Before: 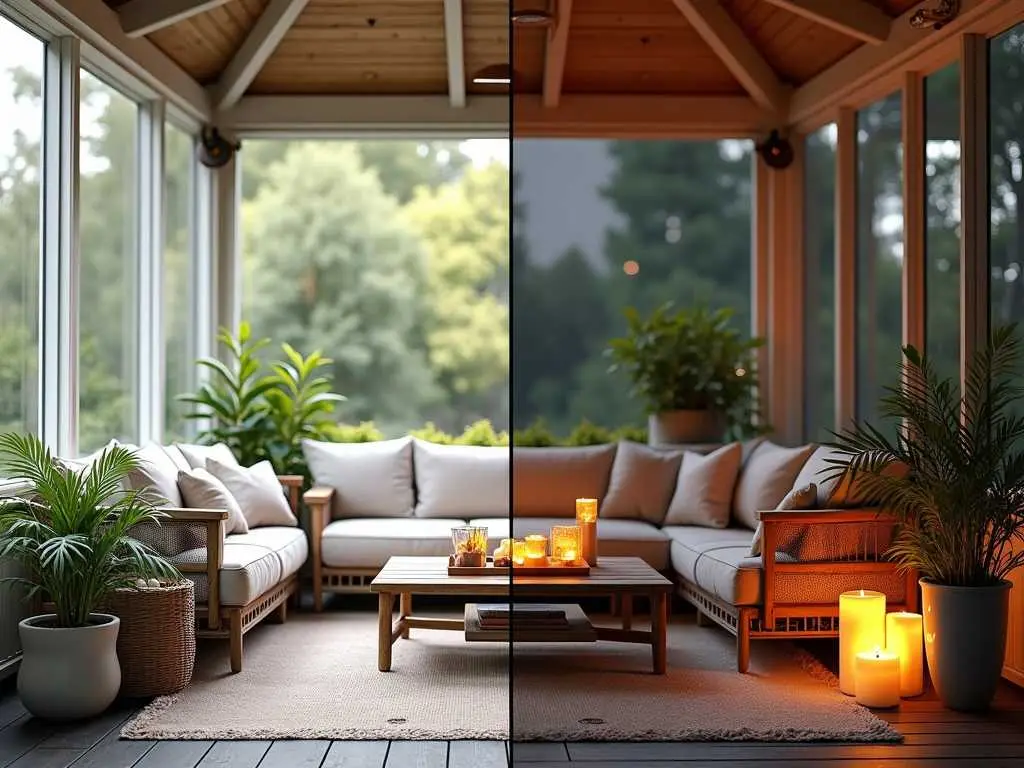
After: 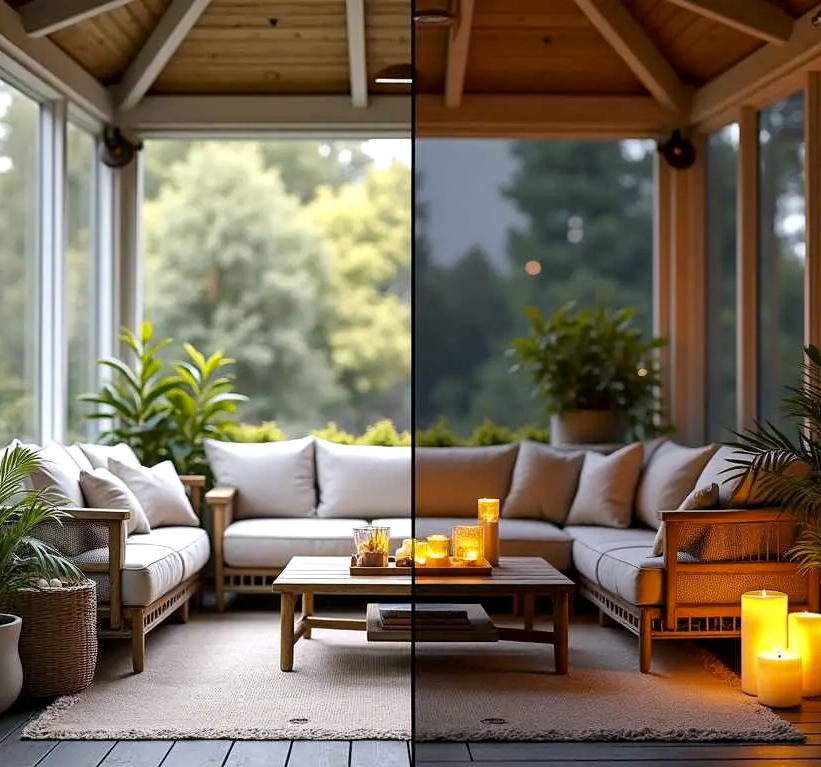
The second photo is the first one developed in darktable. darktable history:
white balance: red 1.004, blue 1.024
color contrast: green-magenta contrast 0.8, blue-yellow contrast 1.1, unbound 0
crop and rotate: left 9.597%, right 10.195%
local contrast: mode bilateral grid, contrast 20, coarseness 50, detail 120%, midtone range 0.2
